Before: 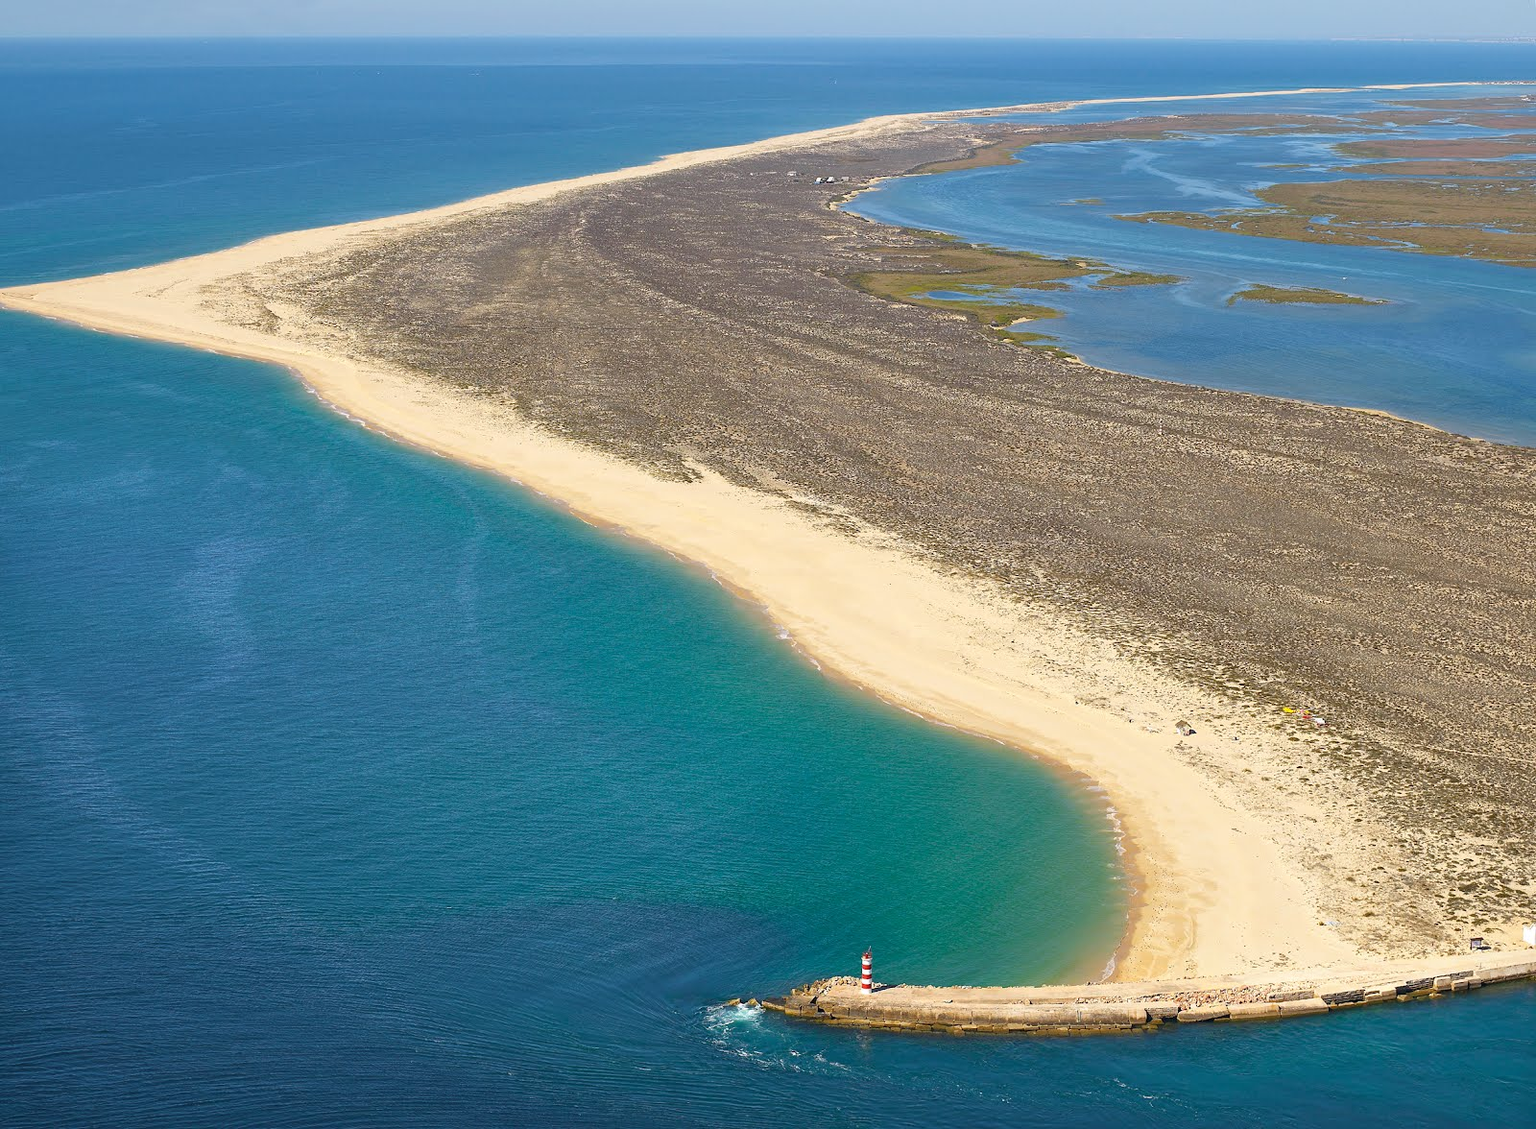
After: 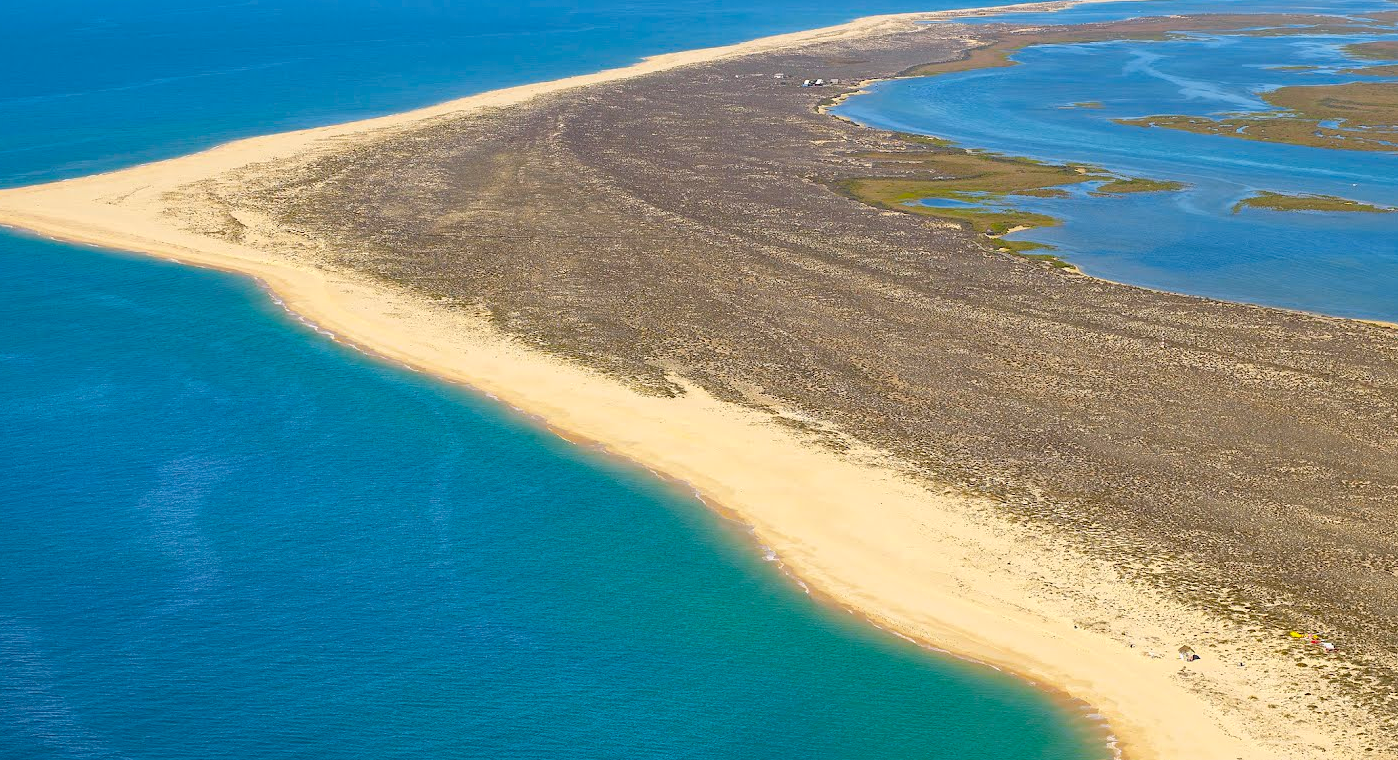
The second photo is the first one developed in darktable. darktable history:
crop: left 2.913%, top 8.971%, right 9.656%, bottom 26.325%
contrast brightness saturation: saturation -0.027
color correction: highlights b* 0.035, saturation 1.35
